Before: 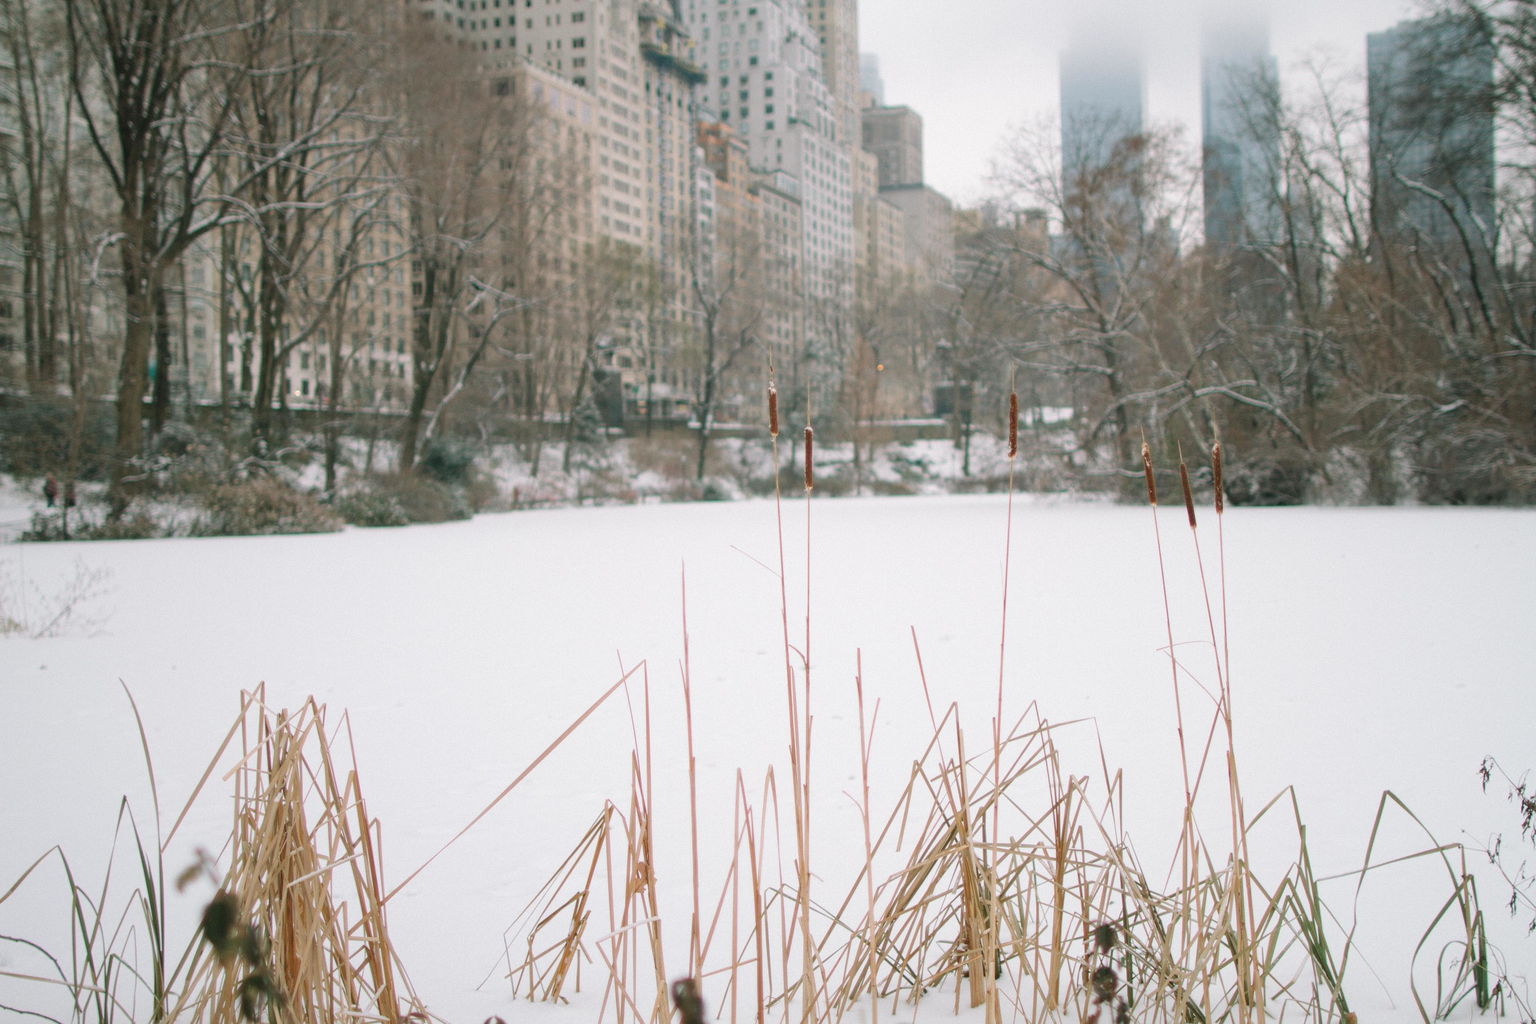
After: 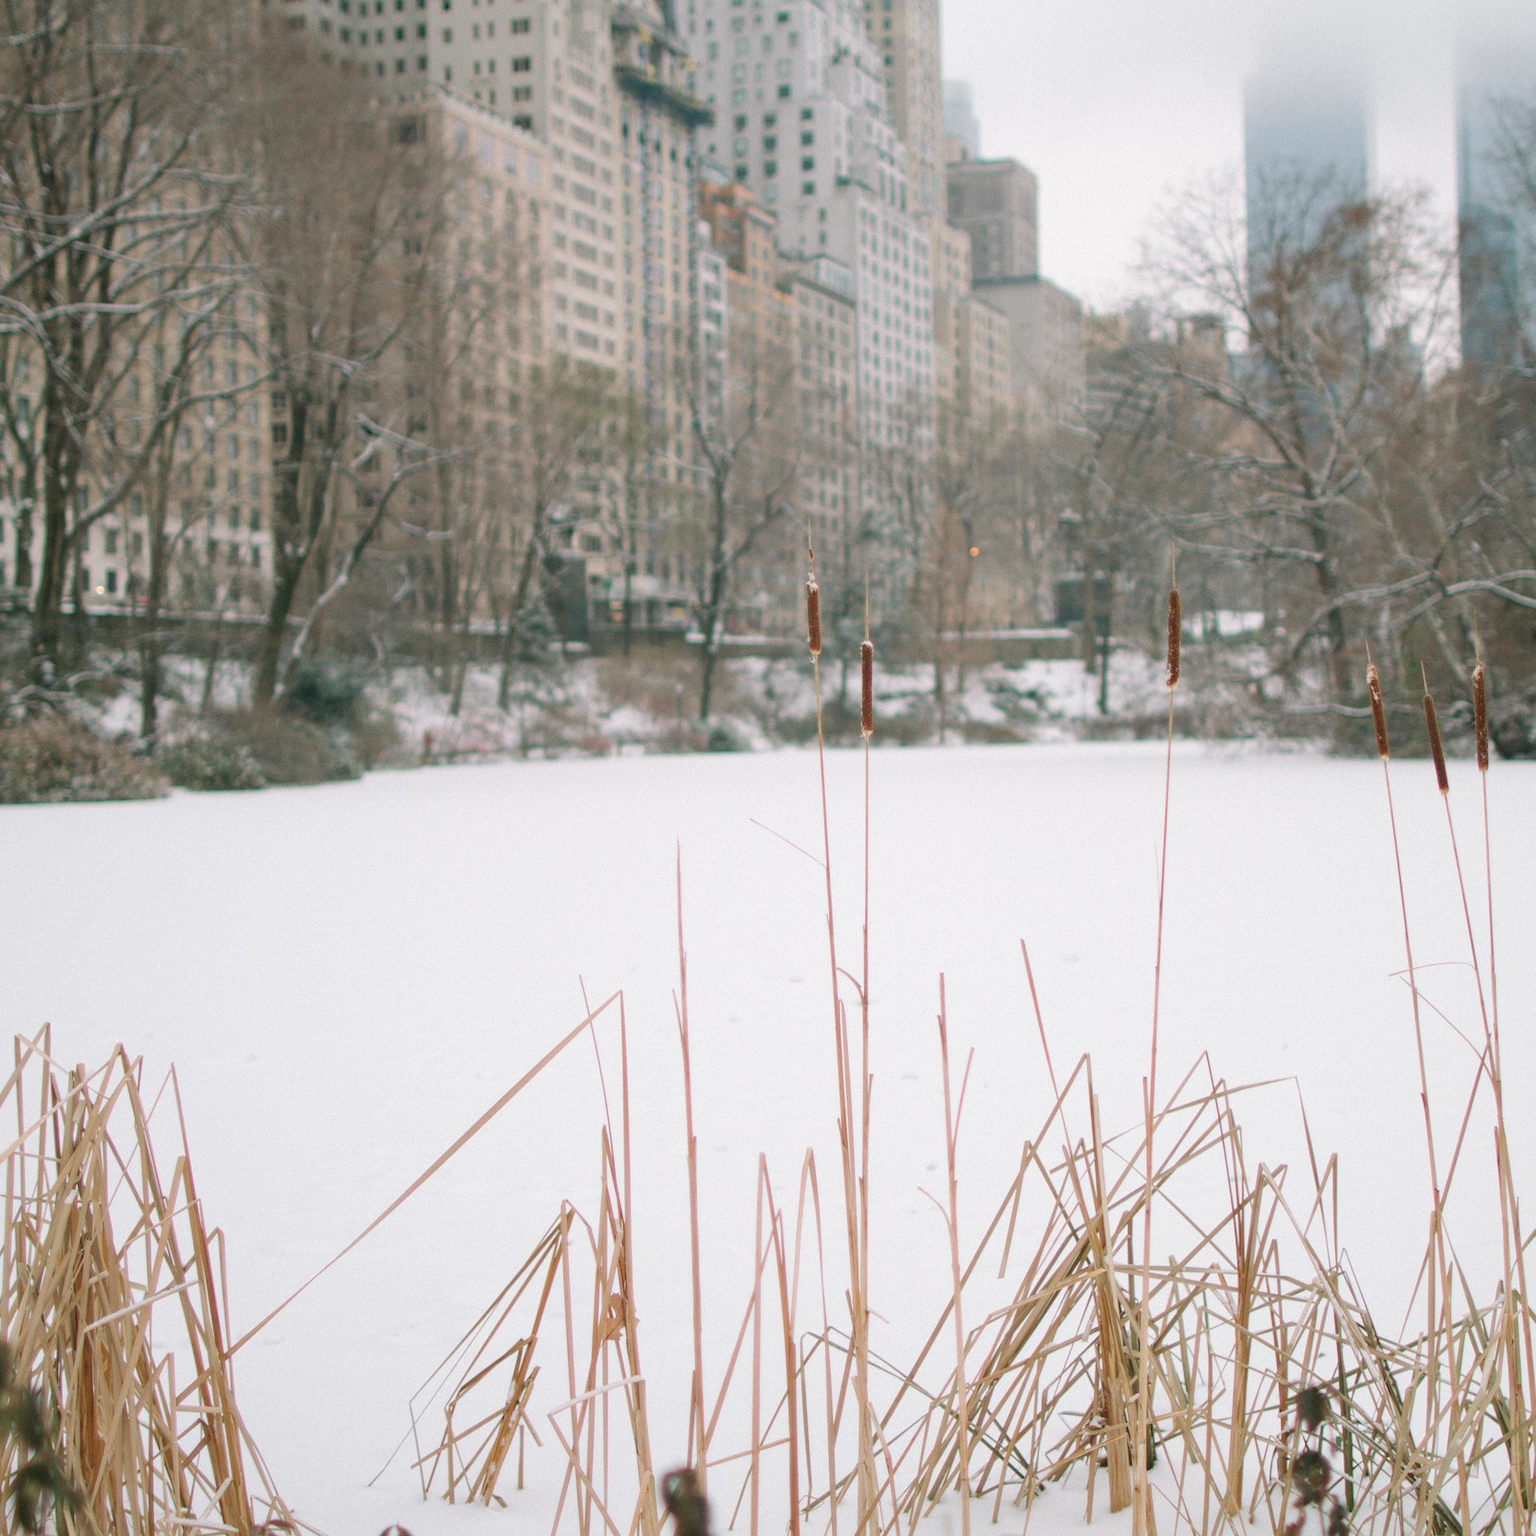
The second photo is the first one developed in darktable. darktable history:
crop and rotate: left 15.055%, right 18.278%
tone equalizer: on, module defaults
